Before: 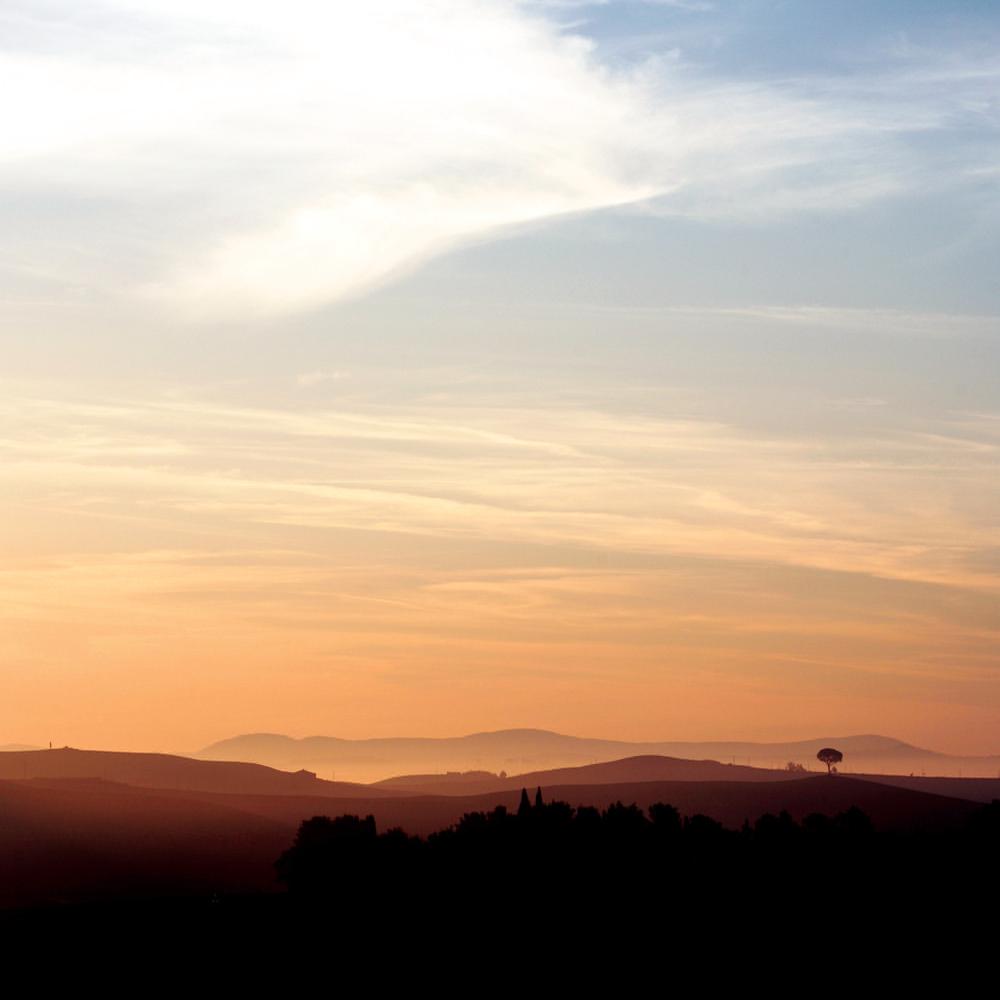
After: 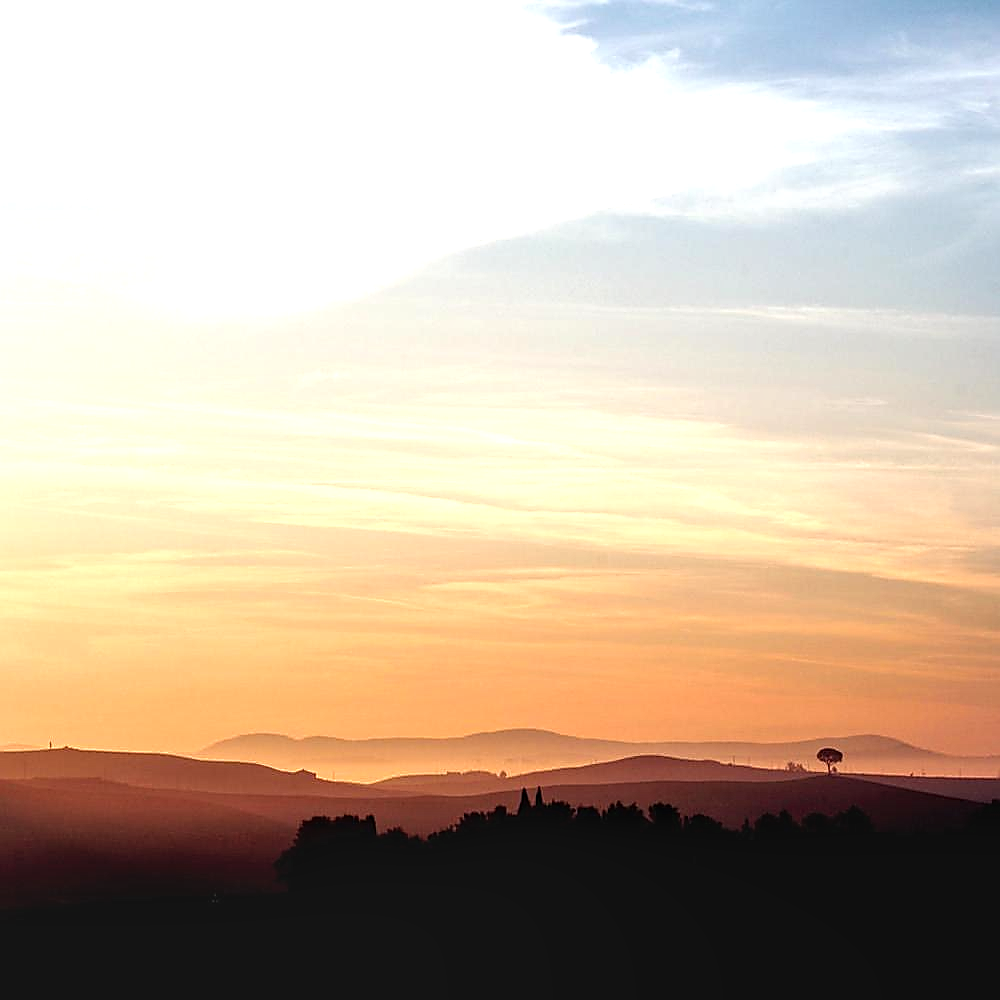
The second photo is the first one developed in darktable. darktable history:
local contrast: highlights 61%, detail 143%, midtone range 0.428
sharpen: radius 1.4, amount 1.25, threshold 0.7
exposure: exposure 0.515 EV, compensate highlight preservation false
